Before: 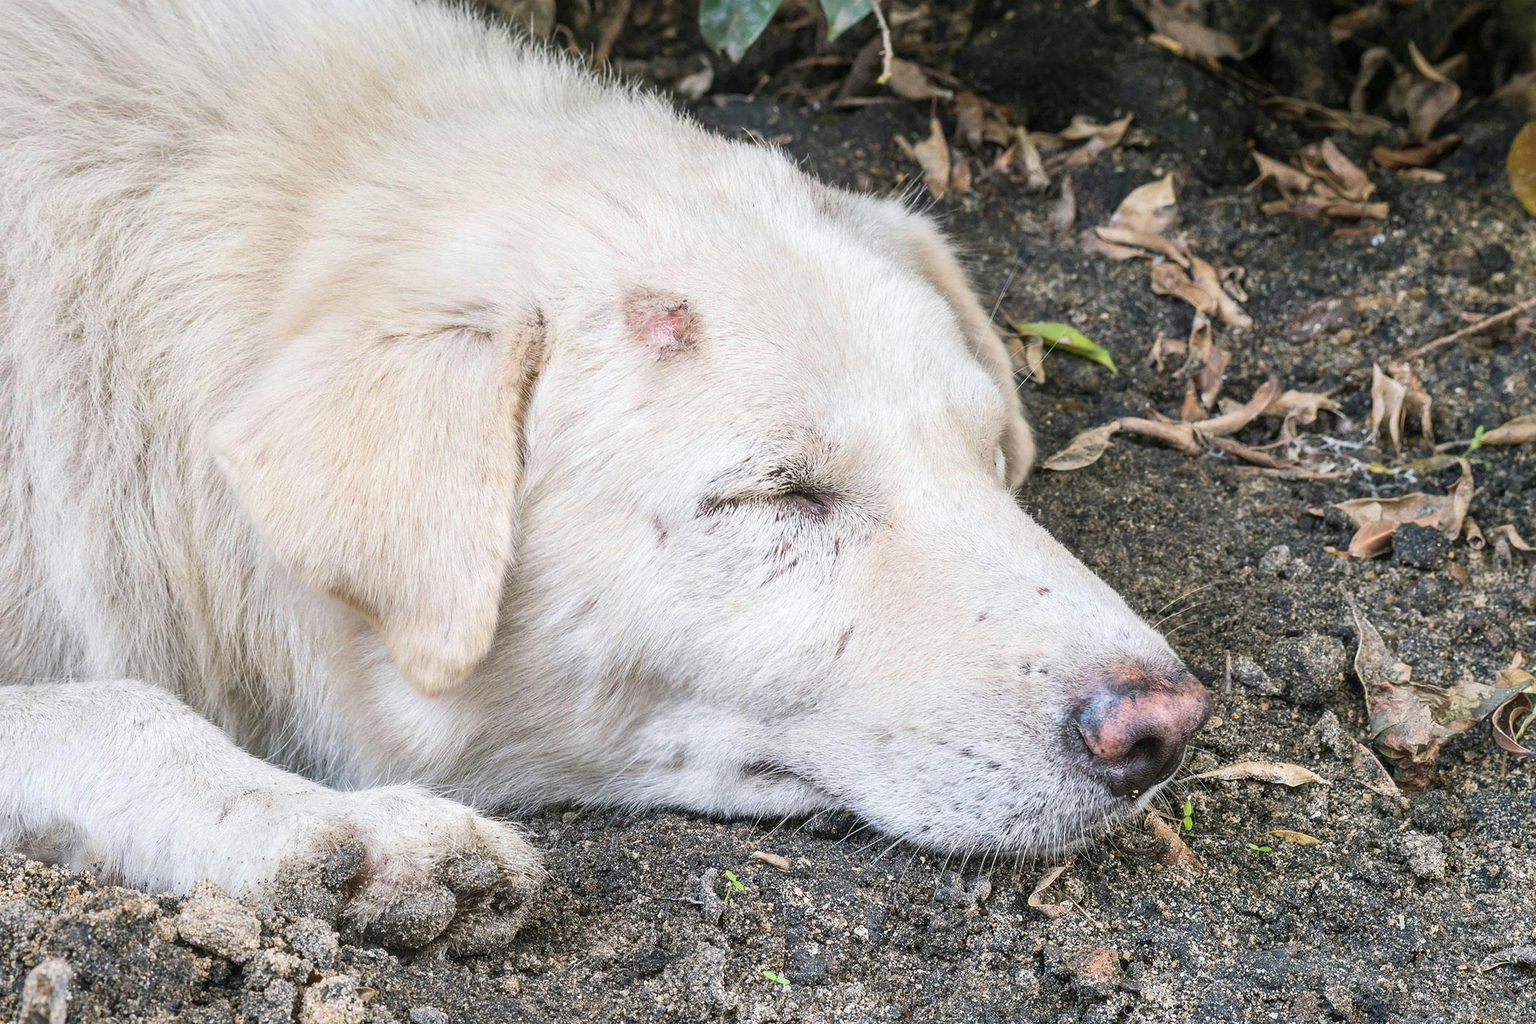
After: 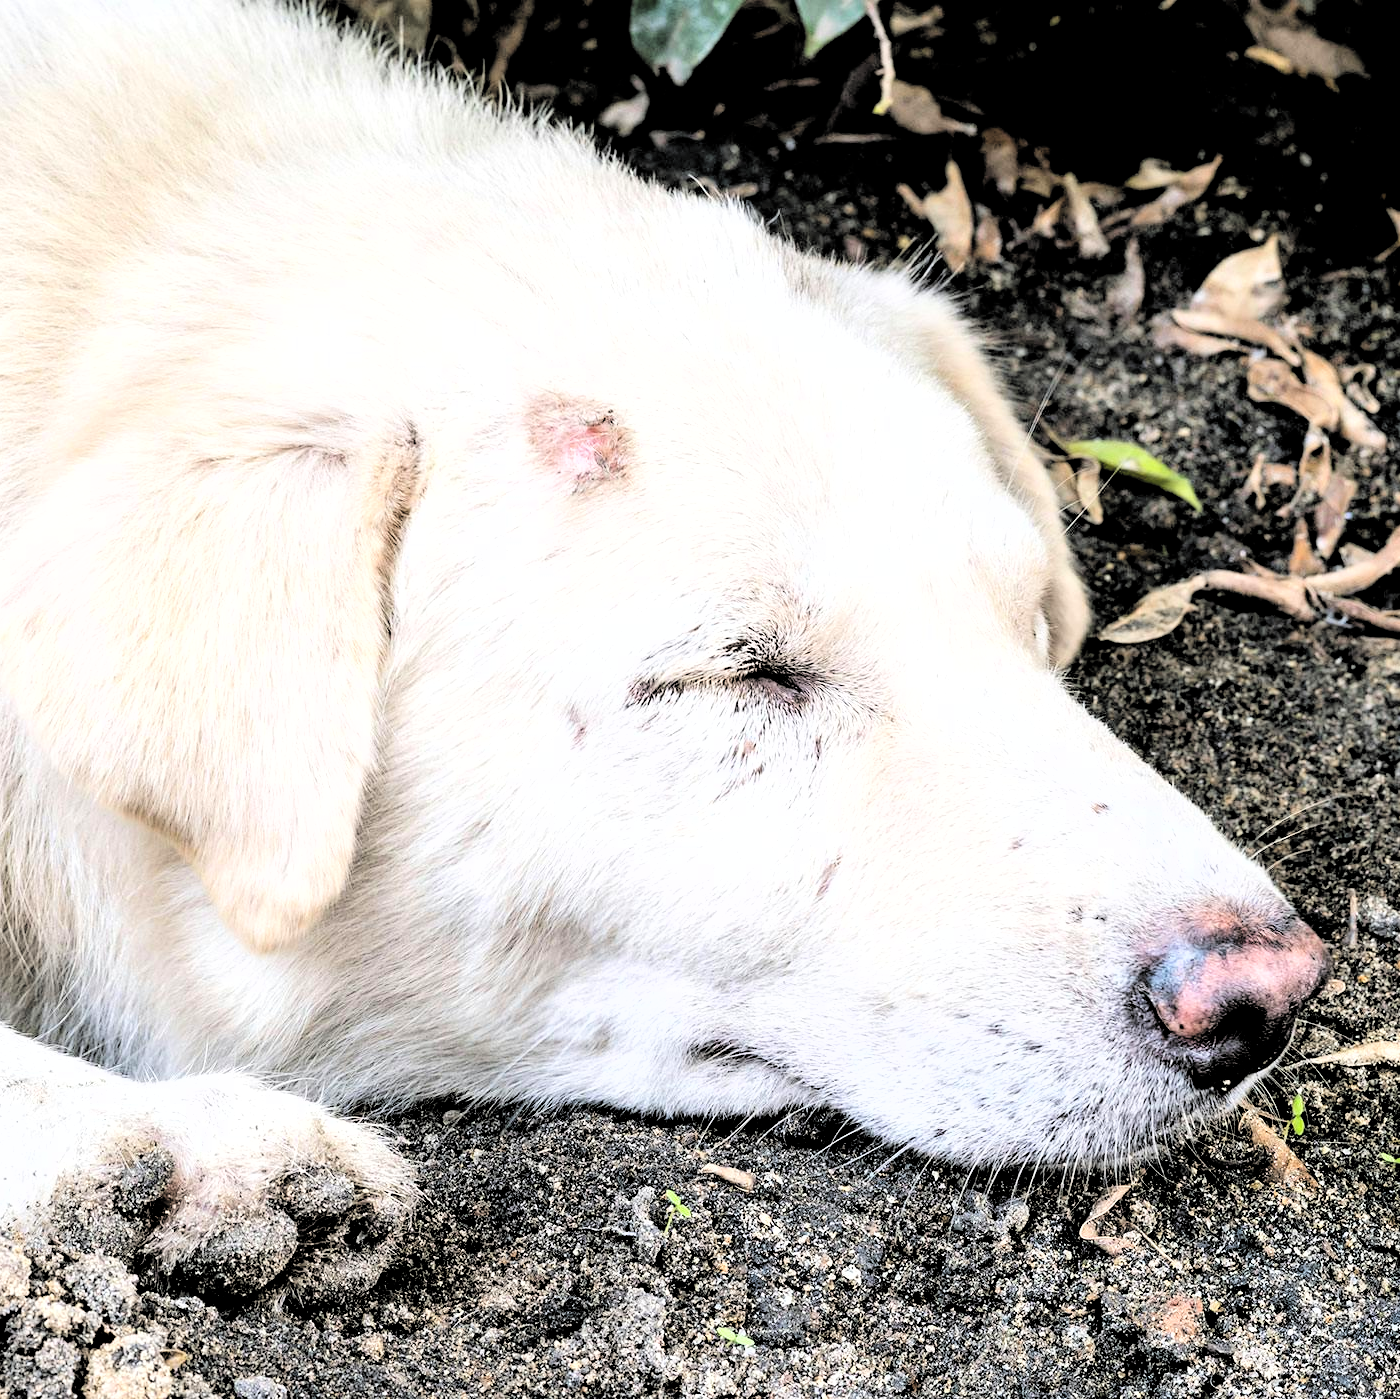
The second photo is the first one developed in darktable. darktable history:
filmic rgb: middle gray luminance 13.55%, black relative exposure -1.97 EV, white relative exposure 3.1 EV, threshold 6 EV, target black luminance 0%, hardness 1.79, latitude 59.23%, contrast 1.728, highlights saturation mix 5%, shadows ↔ highlights balance -37.52%, add noise in highlights 0, color science v3 (2019), use custom middle-gray values true, iterations of high-quality reconstruction 0, contrast in highlights soft, enable highlight reconstruction true
crop and rotate: left 15.546%, right 17.787%
